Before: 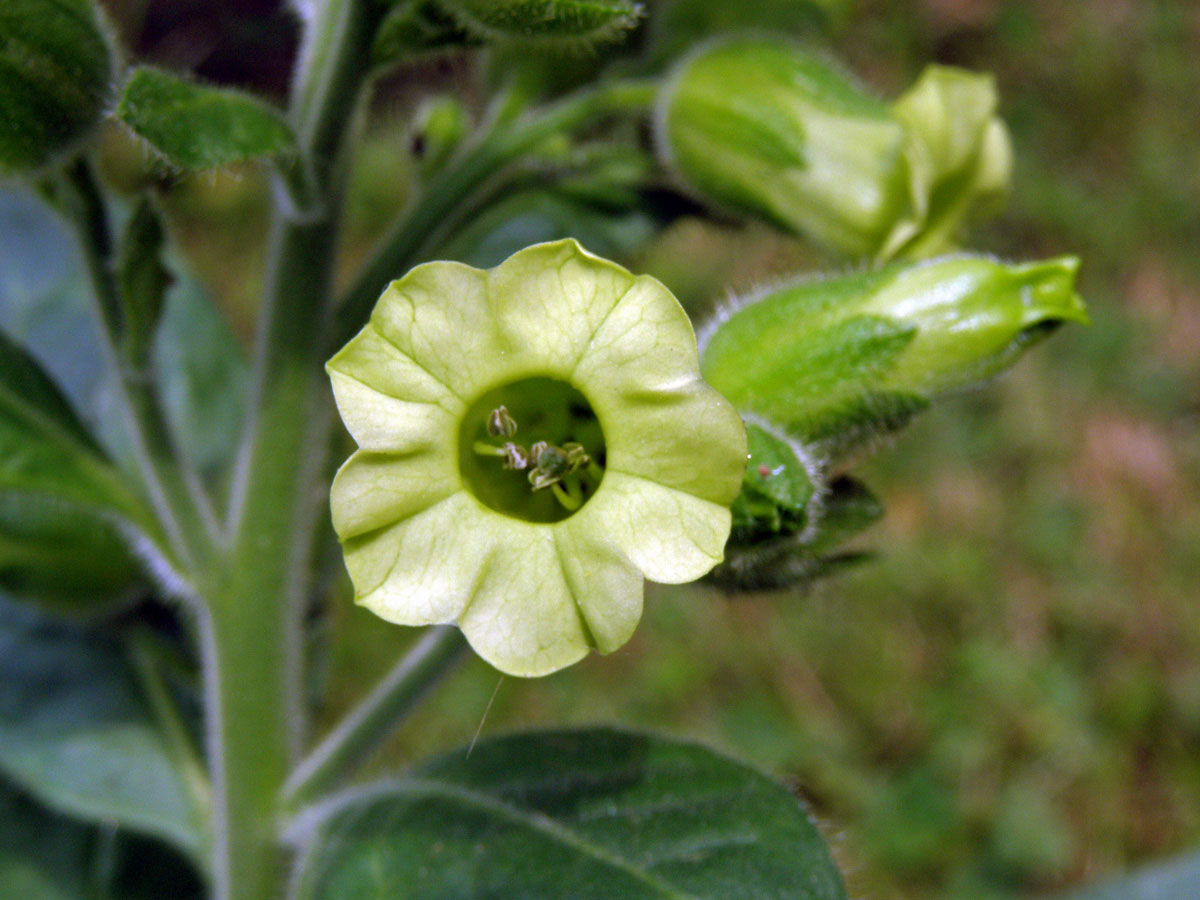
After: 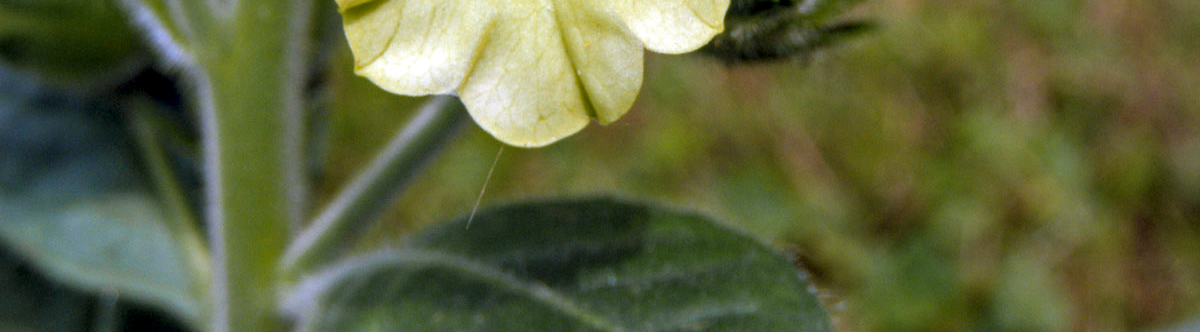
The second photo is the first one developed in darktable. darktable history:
local contrast: on, module defaults
color zones: curves: ch1 [(0.309, 0.524) (0.41, 0.329) (0.508, 0.509)]; ch2 [(0.25, 0.457) (0.75, 0.5)]
color calibration: gray › normalize channels true, illuminant same as pipeline (D50), adaptation XYZ, x 0.346, y 0.357, temperature 5013.94 K, gamut compression 0.02
crop and rotate: top 58.938%, bottom 4.153%
vignetting: fall-off radius 60.45%, brightness -0.181, saturation -0.303
